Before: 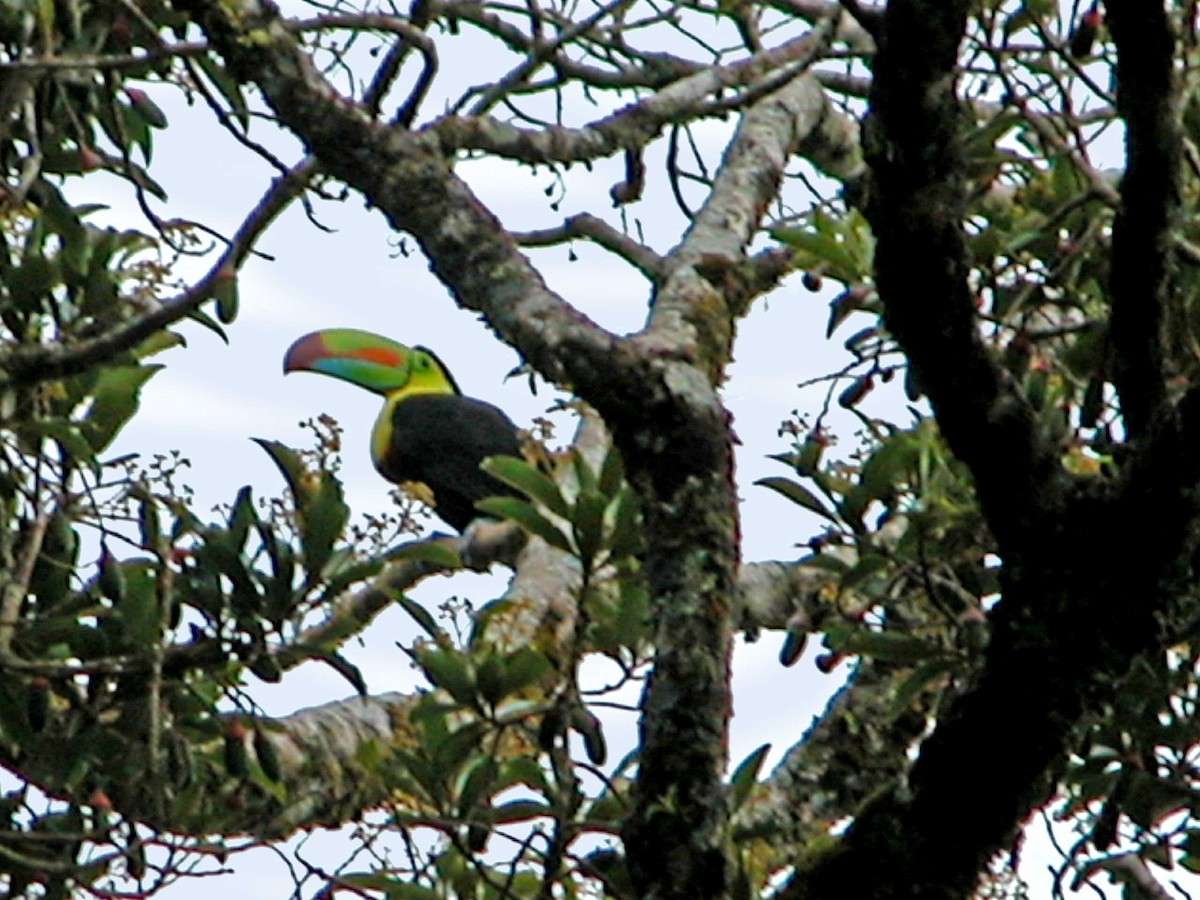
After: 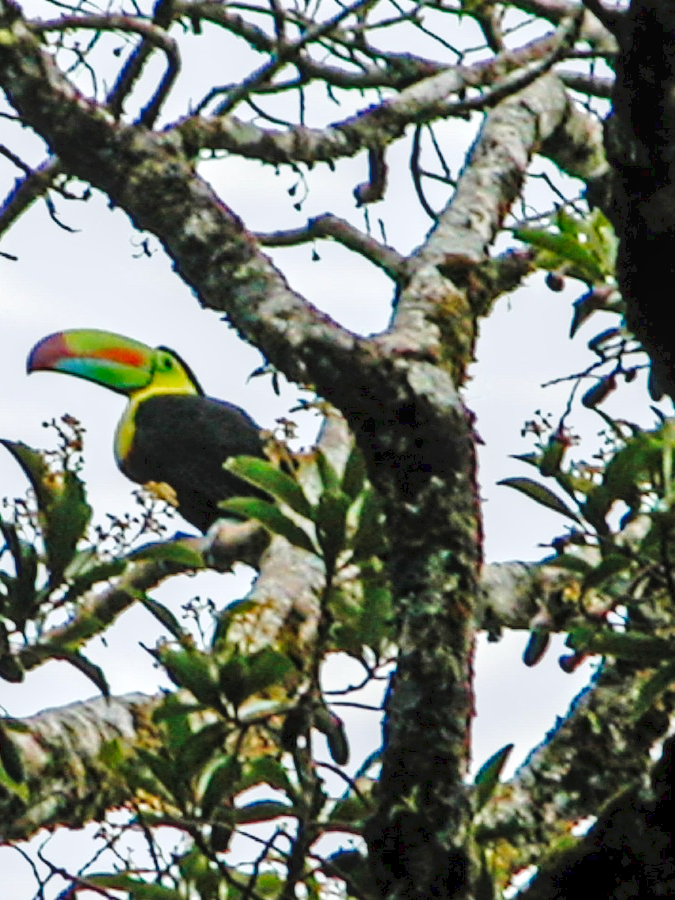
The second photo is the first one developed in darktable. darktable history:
tone curve: curves: ch0 [(0, 0) (0.003, 0.046) (0.011, 0.052) (0.025, 0.059) (0.044, 0.069) (0.069, 0.084) (0.1, 0.107) (0.136, 0.133) (0.177, 0.171) (0.224, 0.216) (0.277, 0.293) (0.335, 0.371) (0.399, 0.481) (0.468, 0.577) (0.543, 0.662) (0.623, 0.749) (0.709, 0.831) (0.801, 0.891) (0.898, 0.942) (1, 1)], preserve colors none
crop: left 21.496%, right 22.254%
local contrast: detail 130%
